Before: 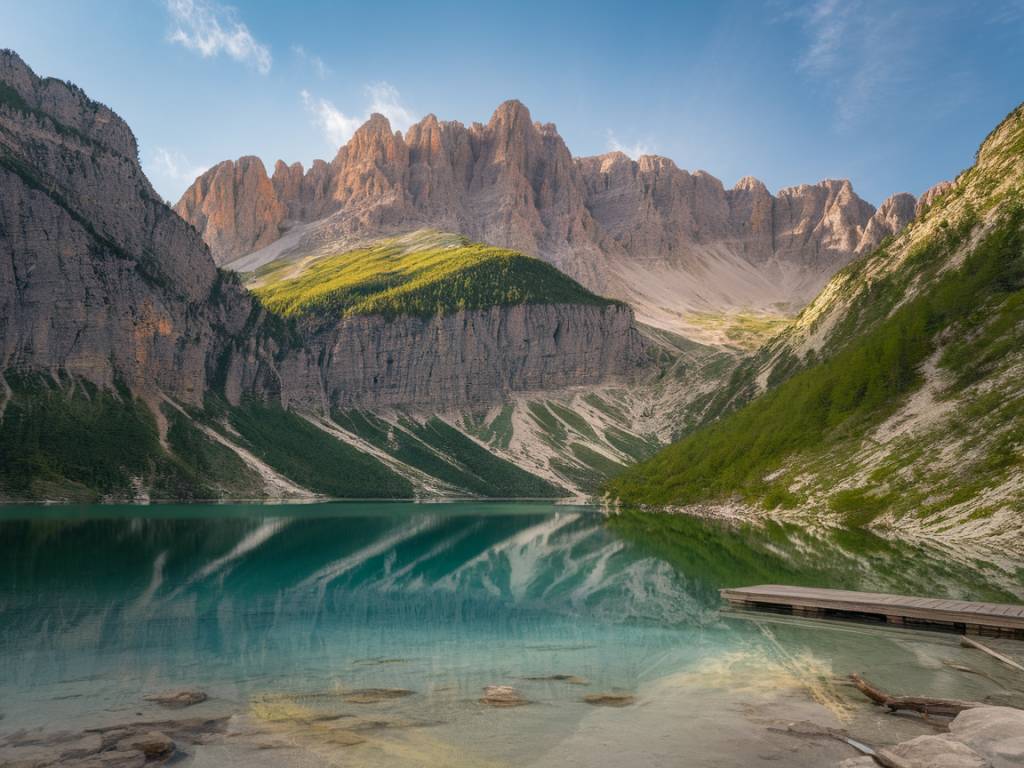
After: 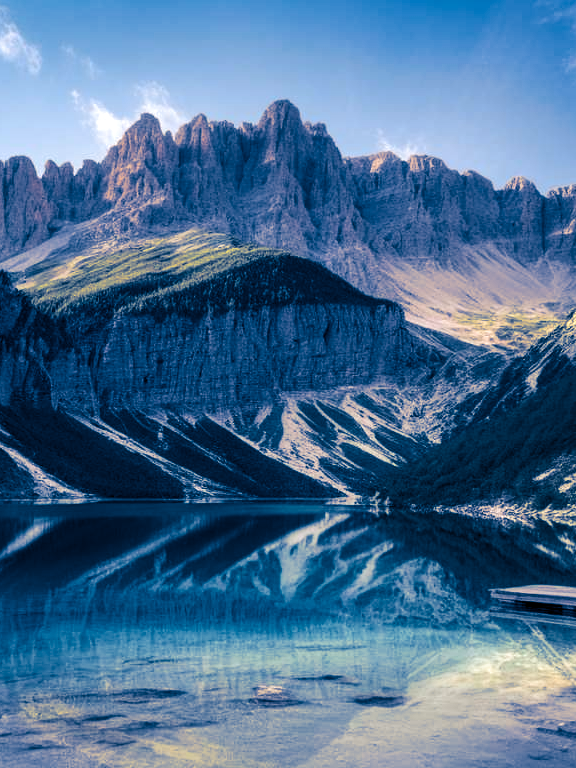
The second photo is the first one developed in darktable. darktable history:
split-toning: shadows › hue 226.8°, shadows › saturation 1, highlights › saturation 0, balance -61.41
tone equalizer: -8 EV -0.75 EV, -7 EV -0.7 EV, -6 EV -0.6 EV, -5 EV -0.4 EV, -3 EV 0.4 EV, -2 EV 0.6 EV, -1 EV 0.7 EV, +0 EV 0.75 EV, edges refinement/feathering 500, mask exposure compensation -1.57 EV, preserve details no
local contrast: highlights 100%, shadows 100%, detail 120%, midtone range 0.2
exposure: black level correction 0.005, exposure 0.014 EV, compensate highlight preservation false
white balance: red 0.984, blue 1.059
graduated density: on, module defaults
crop and rotate: left 22.516%, right 21.234%
